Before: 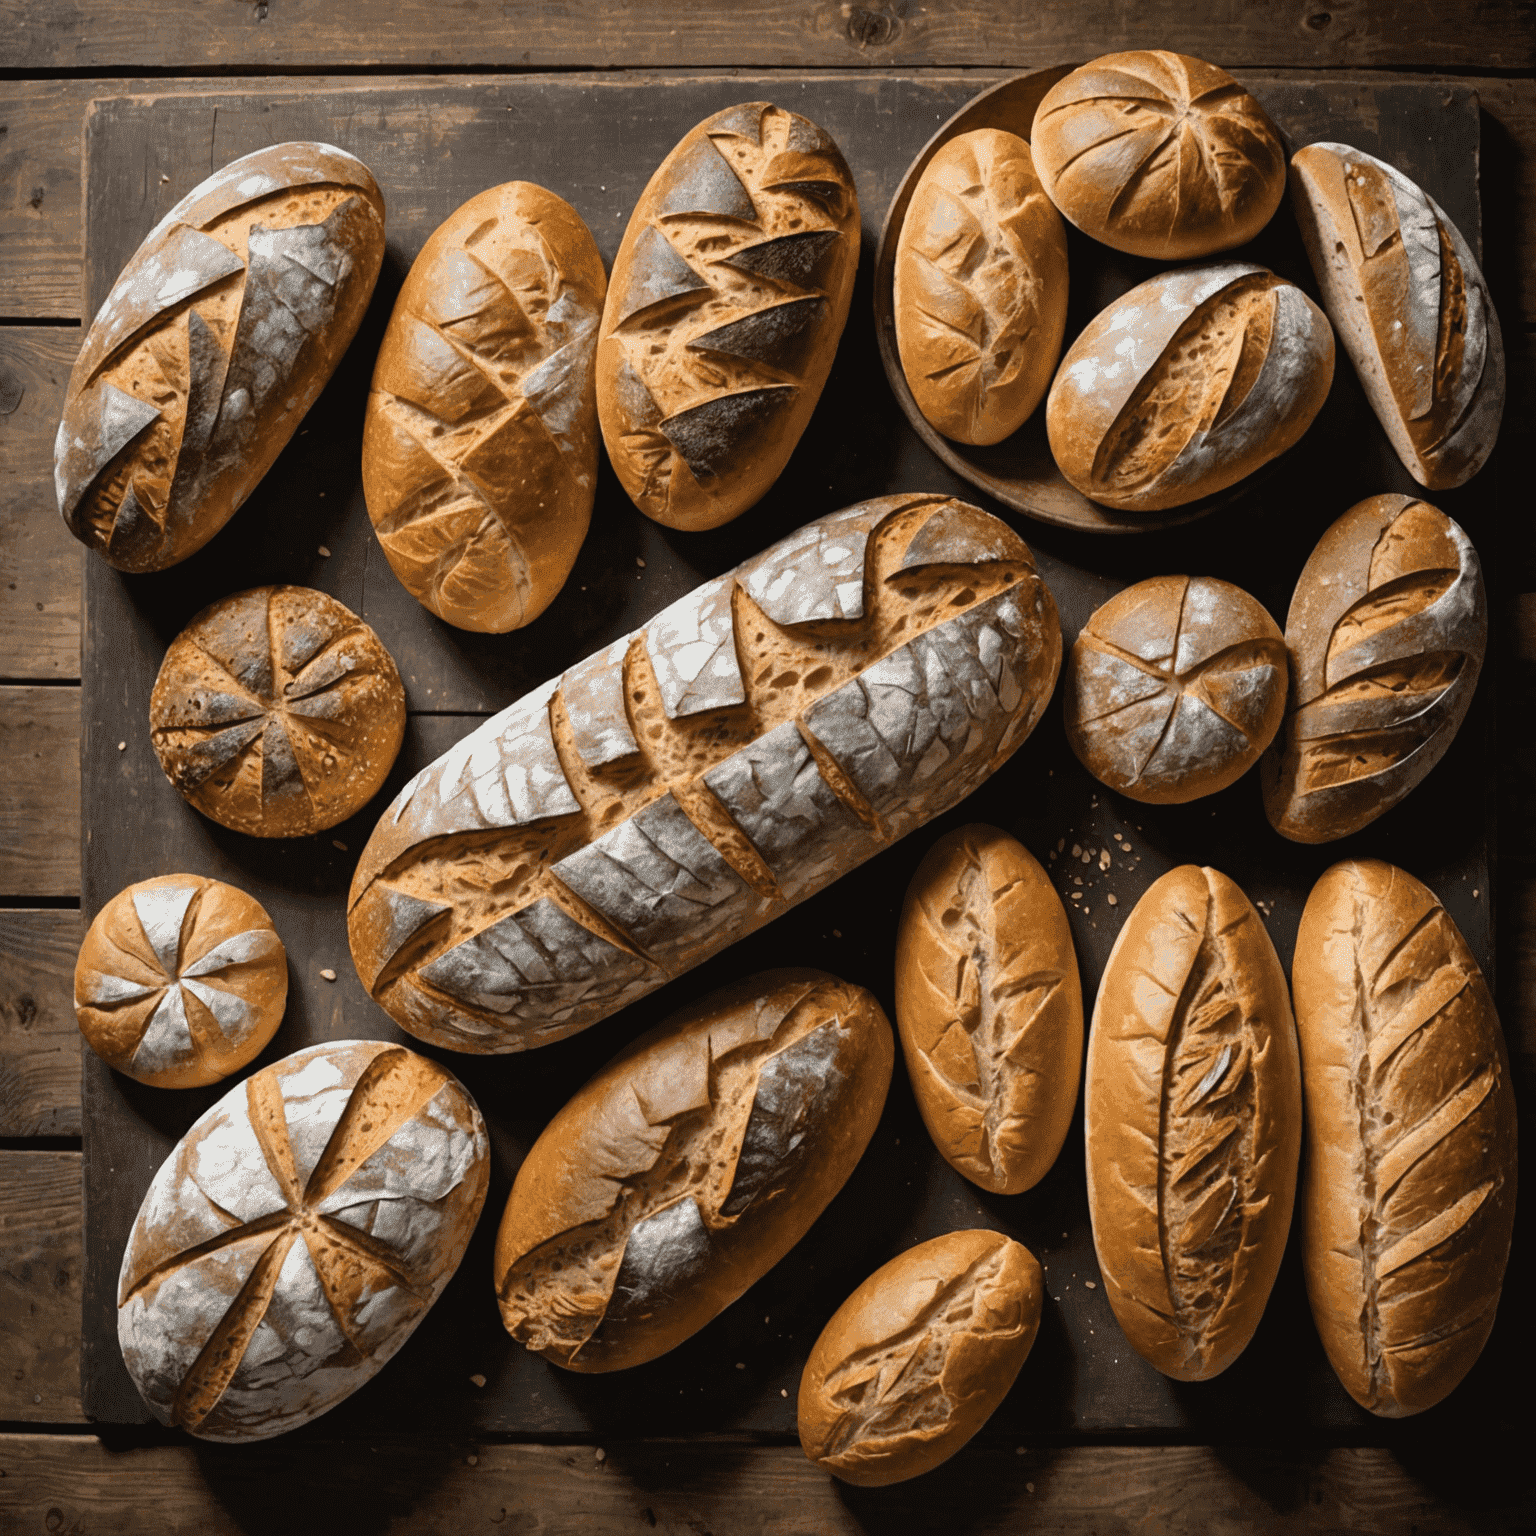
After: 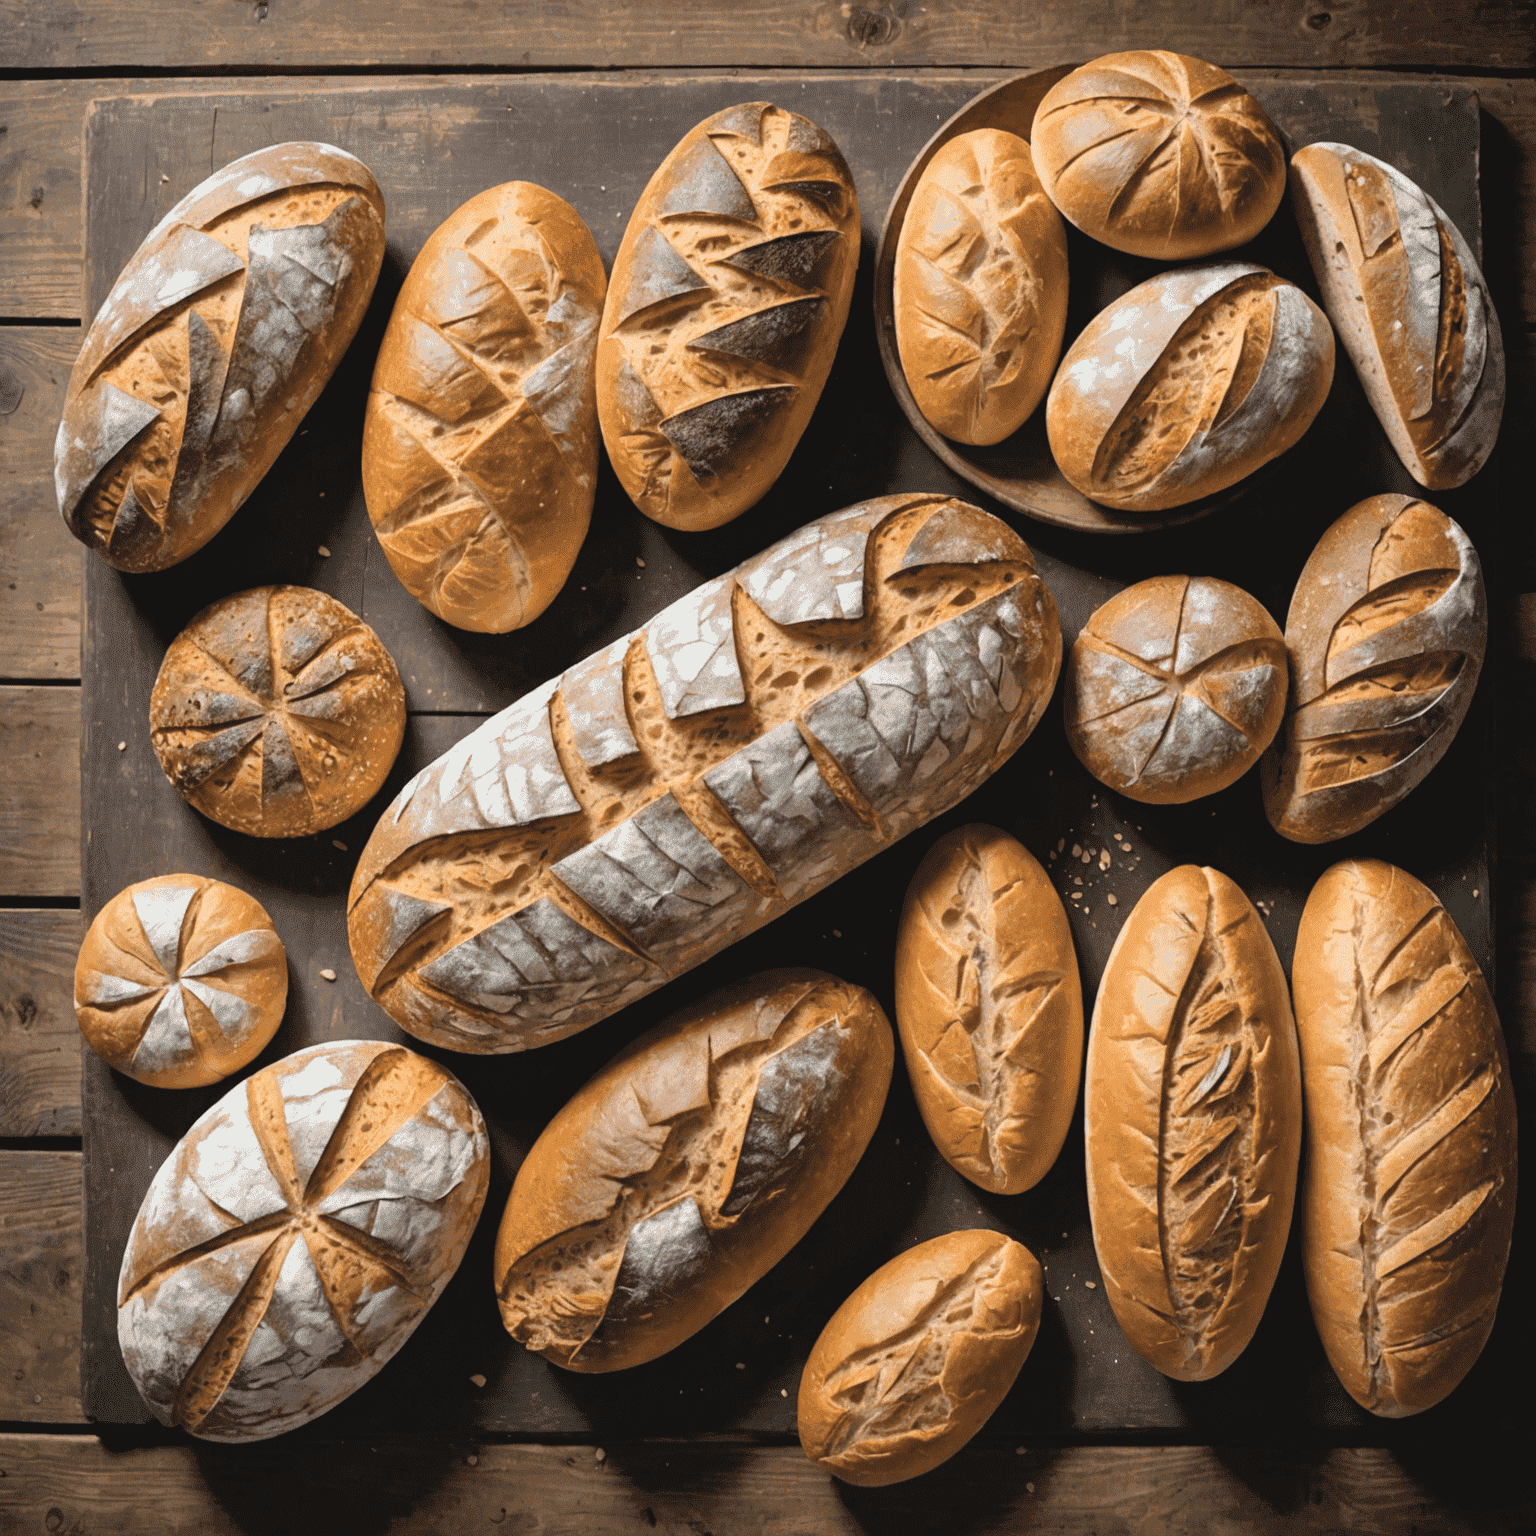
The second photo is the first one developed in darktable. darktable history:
contrast brightness saturation: brightness 0.129
